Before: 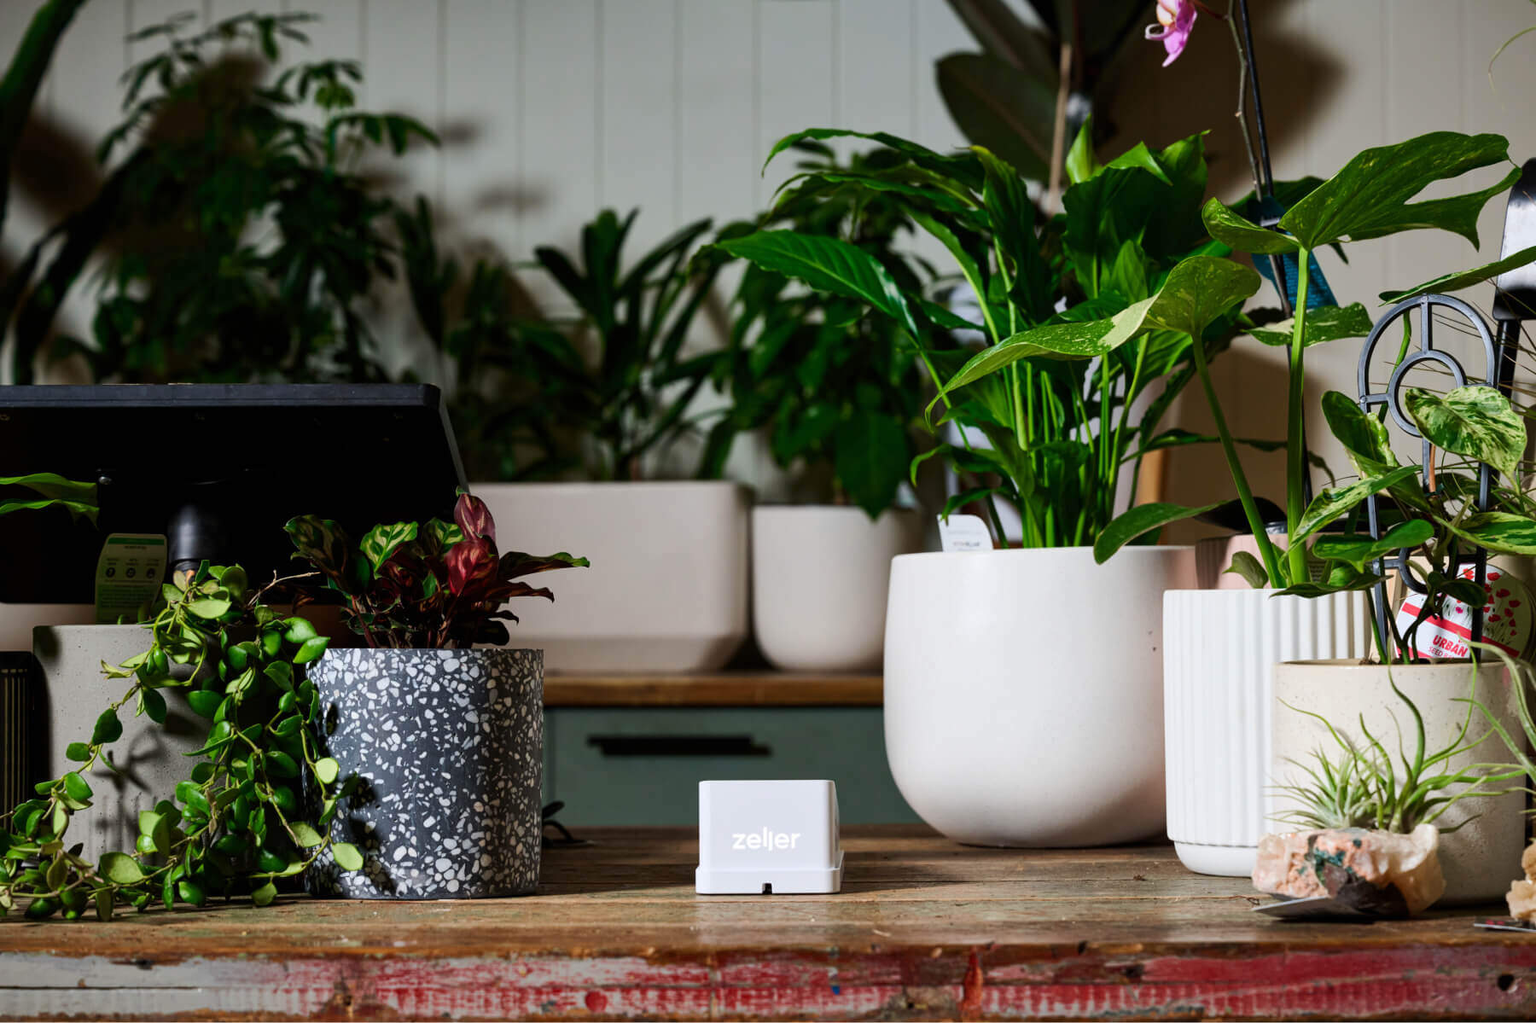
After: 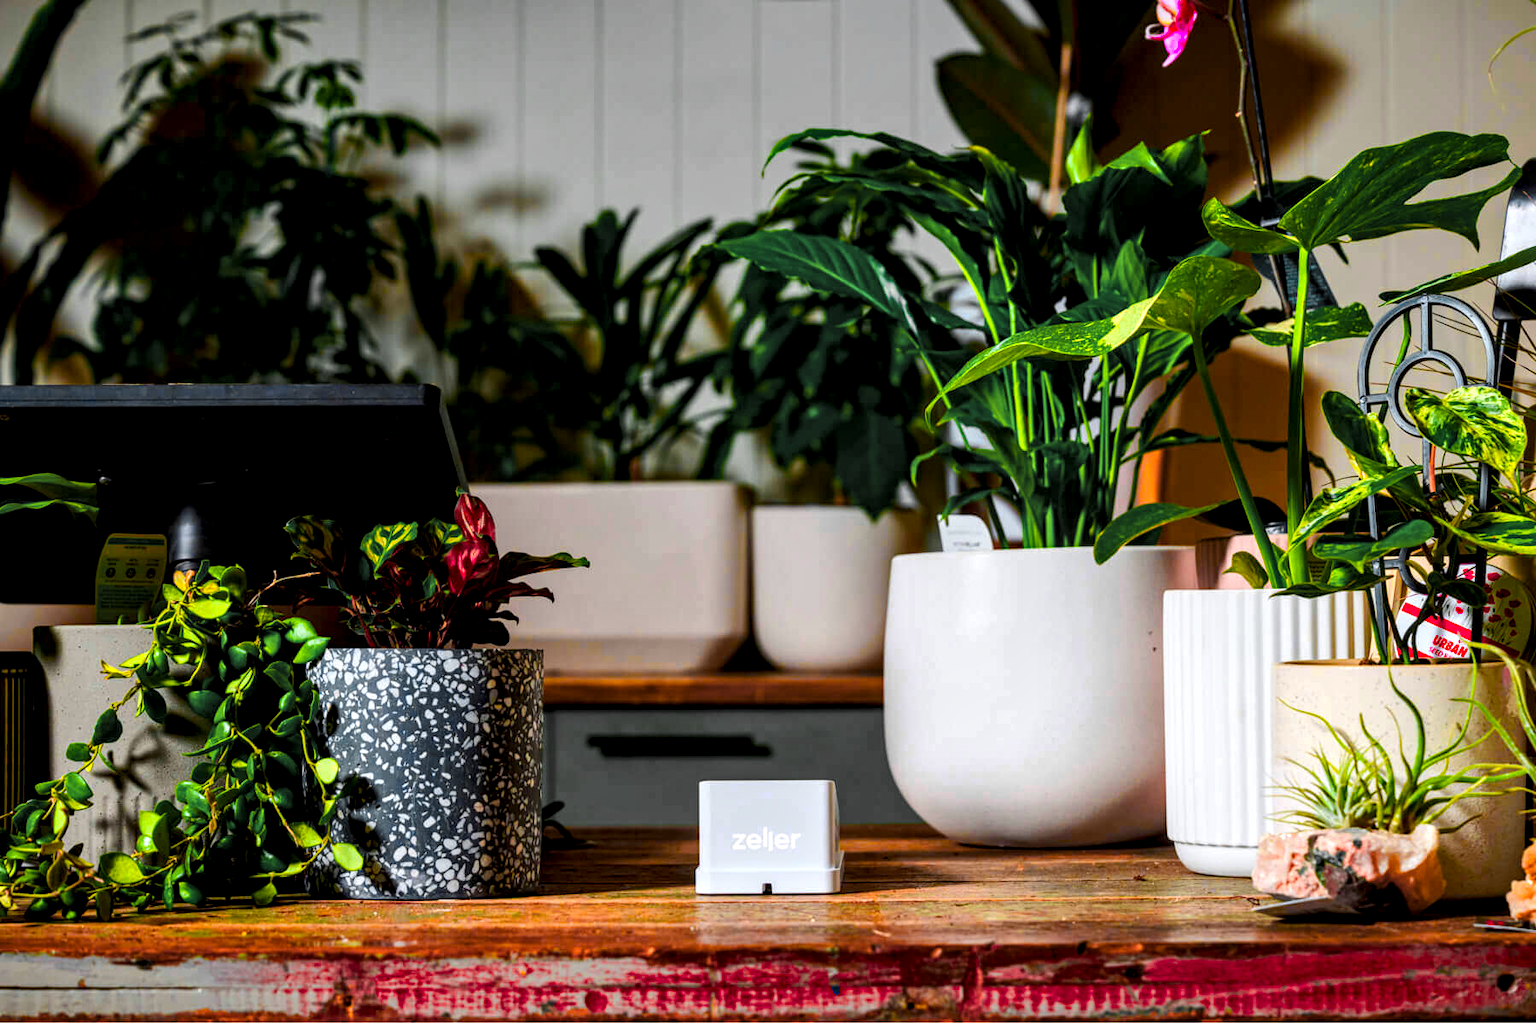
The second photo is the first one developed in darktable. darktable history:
local contrast: detail 150%
color balance rgb: linear chroma grading › global chroma 25%, perceptual saturation grading › global saturation 50%
color zones: curves: ch0 [(0.257, 0.558) (0.75, 0.565)]; ch1 [(0.004, 0.857) (0.14, 0.416) (0.257, 0.695) (0.442, 0.032) (0.736, 0.266) (0.891, 0.741)]; ch2 [(0, 0.623) (0.112, 0.436) (0.271, 0.474) (0.516, 0.64) (0.743, 0.286)]
